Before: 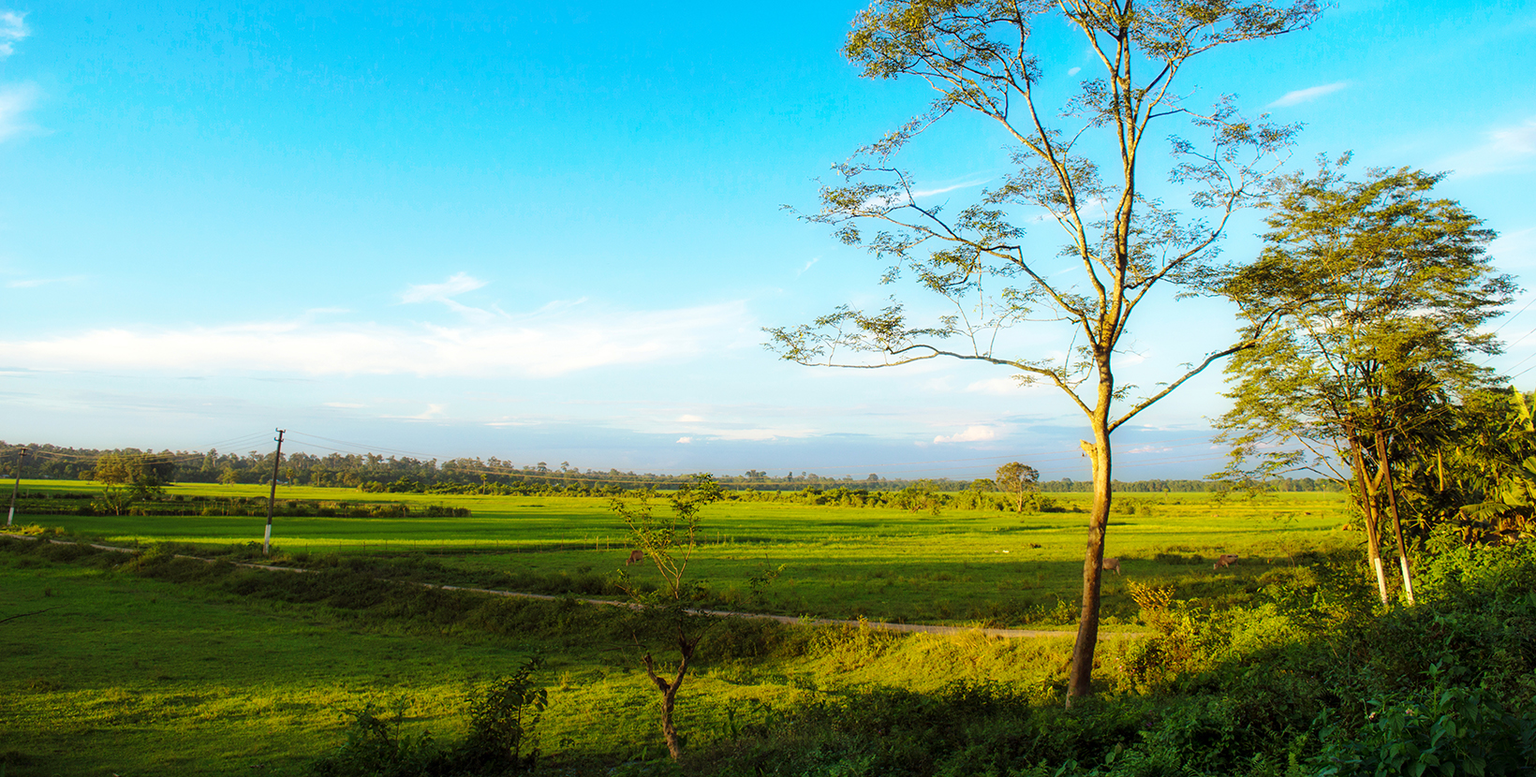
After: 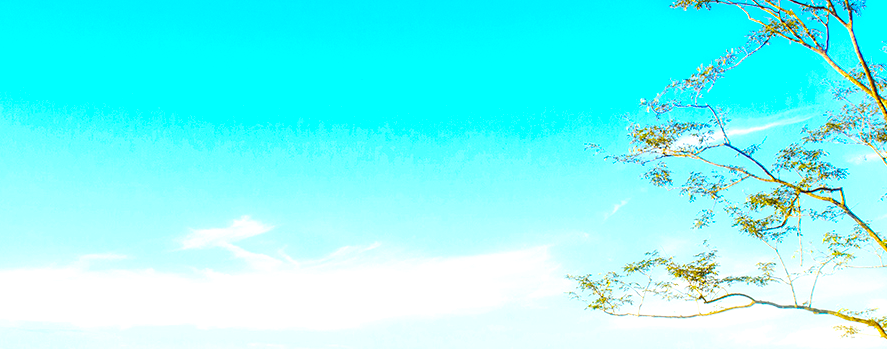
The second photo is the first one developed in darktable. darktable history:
color balance rgb: power › hue 328.84°, linear chroma grading › global chroma 15.132%, perceptual saturation grading › global saturation 19.861%, contrast -10.102%
exposure: black level correction 0, exposure 0.698 EV, compensate highlight preservation false
crop: left 15.113%, top 9.087%, right 30.75%, bottom 48.846%
